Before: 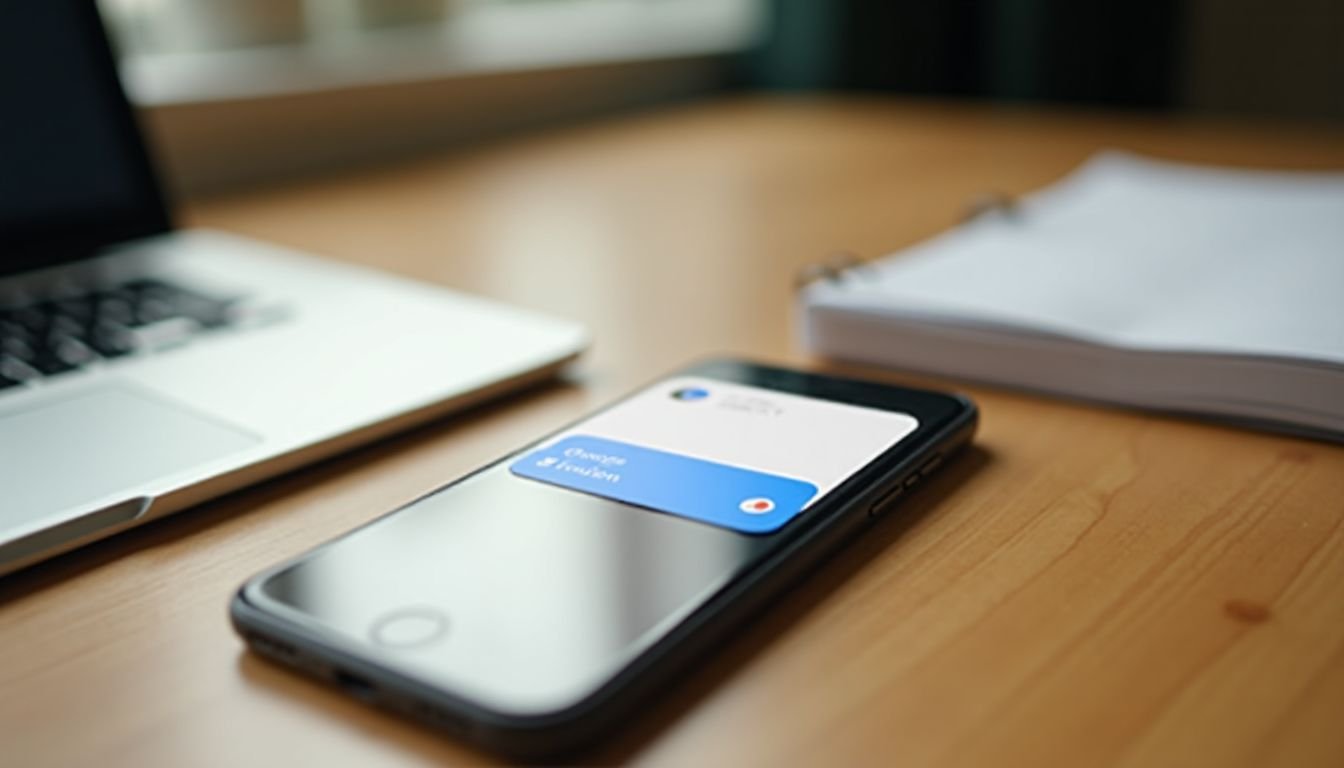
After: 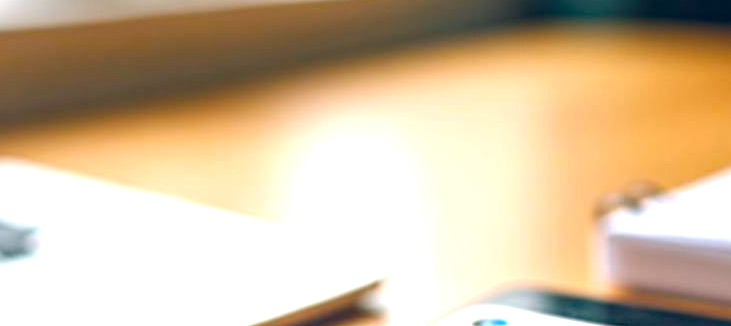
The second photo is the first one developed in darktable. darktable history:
local contrast: on, module defaults
color balance rgb: highlights gain › chroma 1.455%, highlights gain › hue 307.09°, global offset › chroma 0.136%, global offset › hue 253.26°, perceptual saturation grading › global saturation 39.64%
exposure: black level correction 0, exposure 1.194 EV, compensate highlight preservation false
crop: left 14.922%, top 9.301%, right 30.617%, bottom 48.124%
